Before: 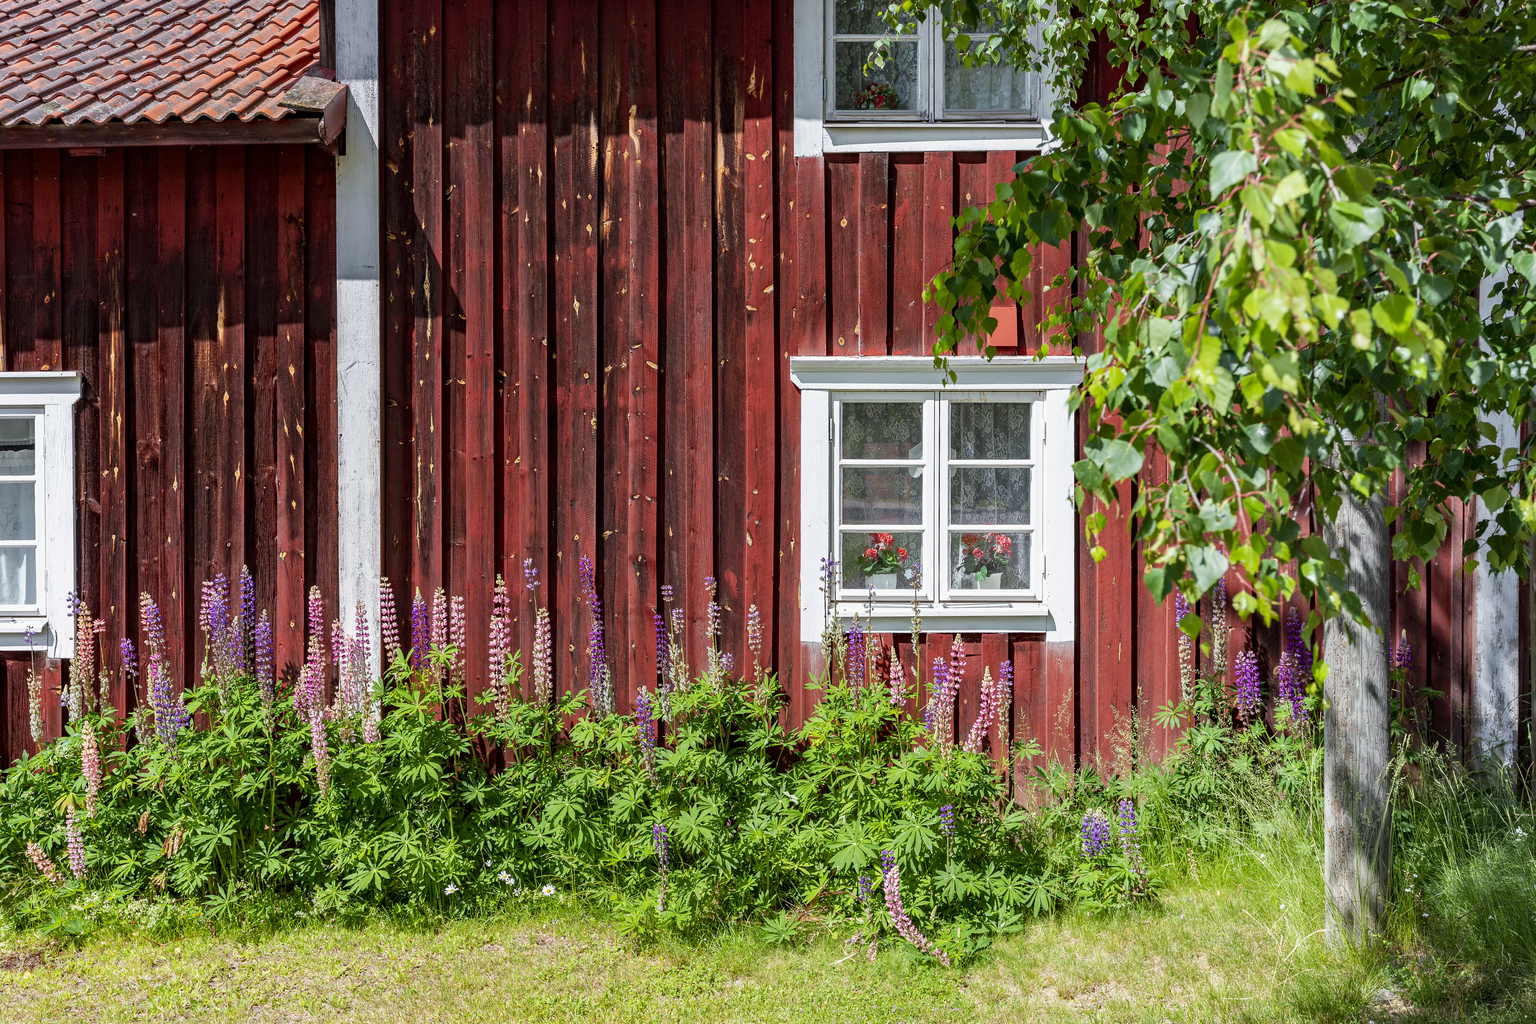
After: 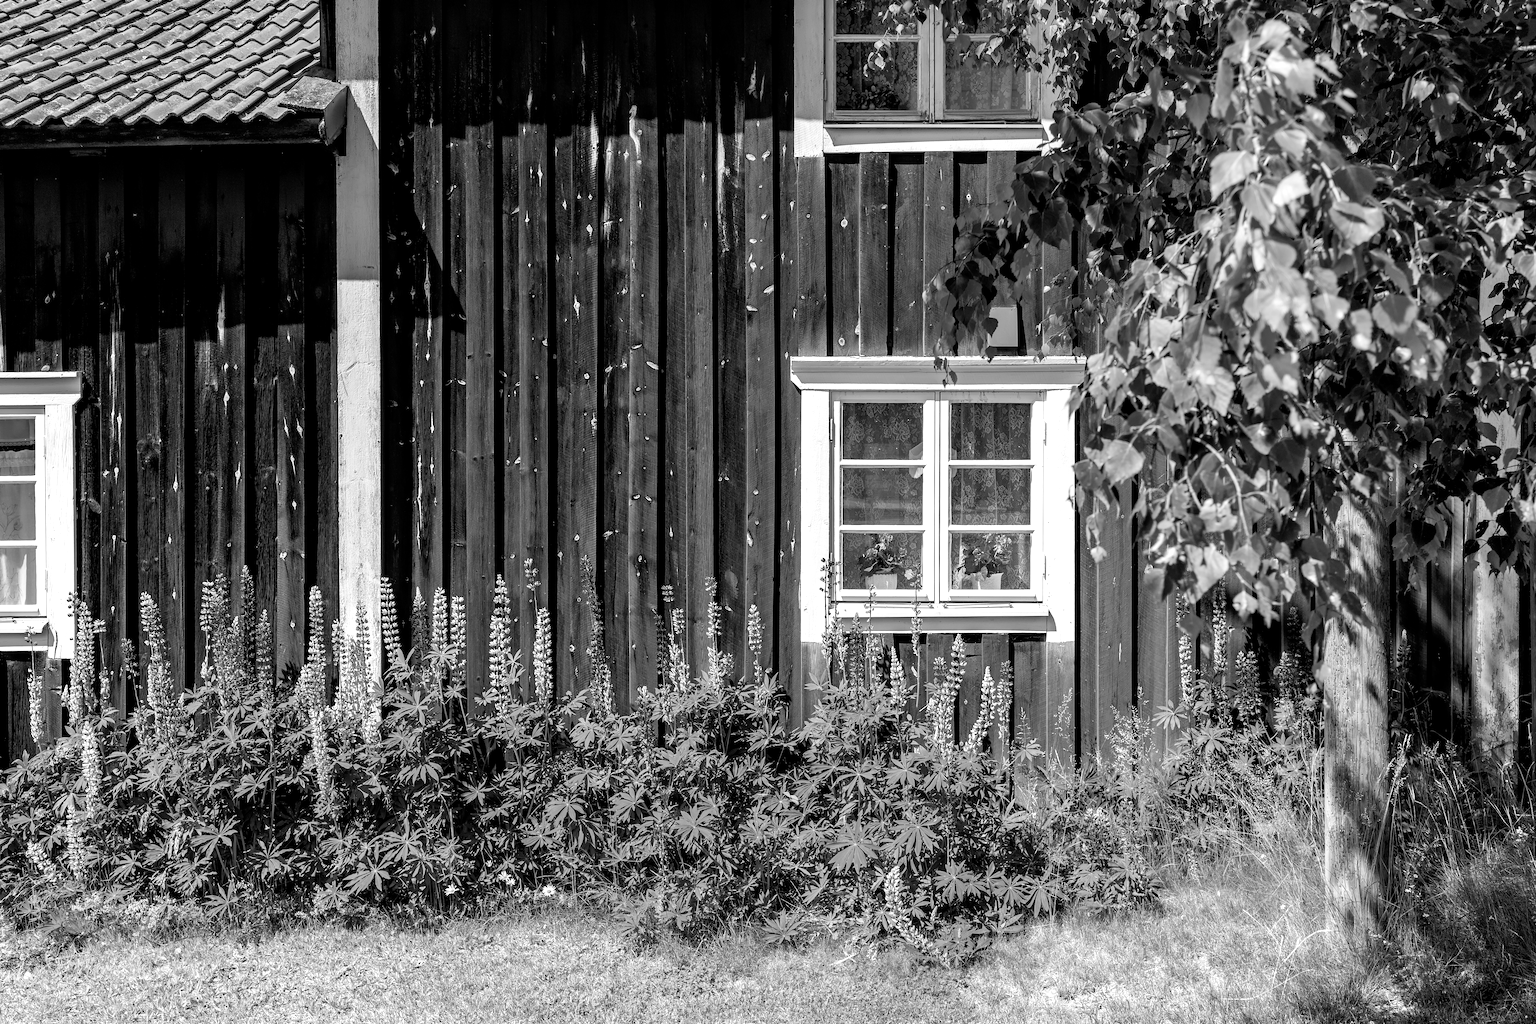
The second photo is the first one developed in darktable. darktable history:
monochrome: a 26.22, b 42.67, size 0.8
exposure: black level correction 0.012, compensate highlight preservation false
color balance rgb: perceptual saturation grading › mid-tones 6.33%, perceptual saturation grading › shadows 72.44%, perceptual brilliance grading › highlights 11.59%, contrast 5.05%
